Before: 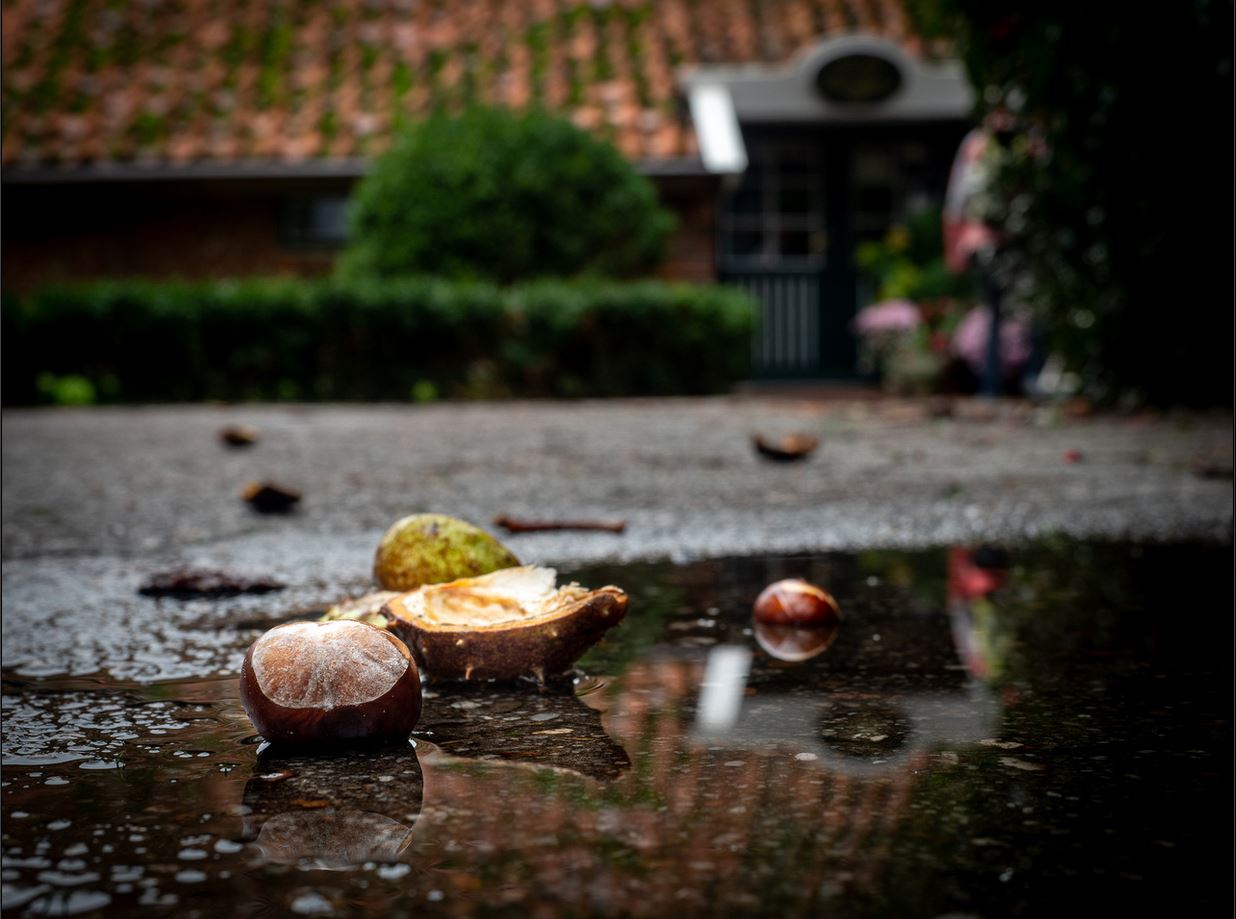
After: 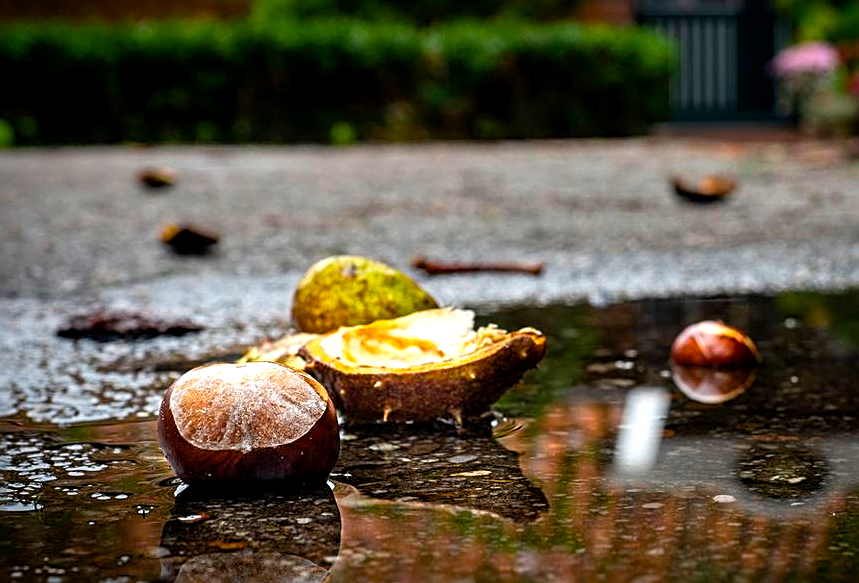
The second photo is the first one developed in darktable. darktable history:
crop: left 6.713%, top 28.141%, right 23.785%, bottom 8.359%
sharpen: radius 2.536, amount 0.624
color balance rgb: linear chroma grading › global chroma 15.241%, perceptual saturation grading › global saturation 29.852%
exposure: black level correction 0.001, exposure 0.5 EV, compensate highlight preservation false
